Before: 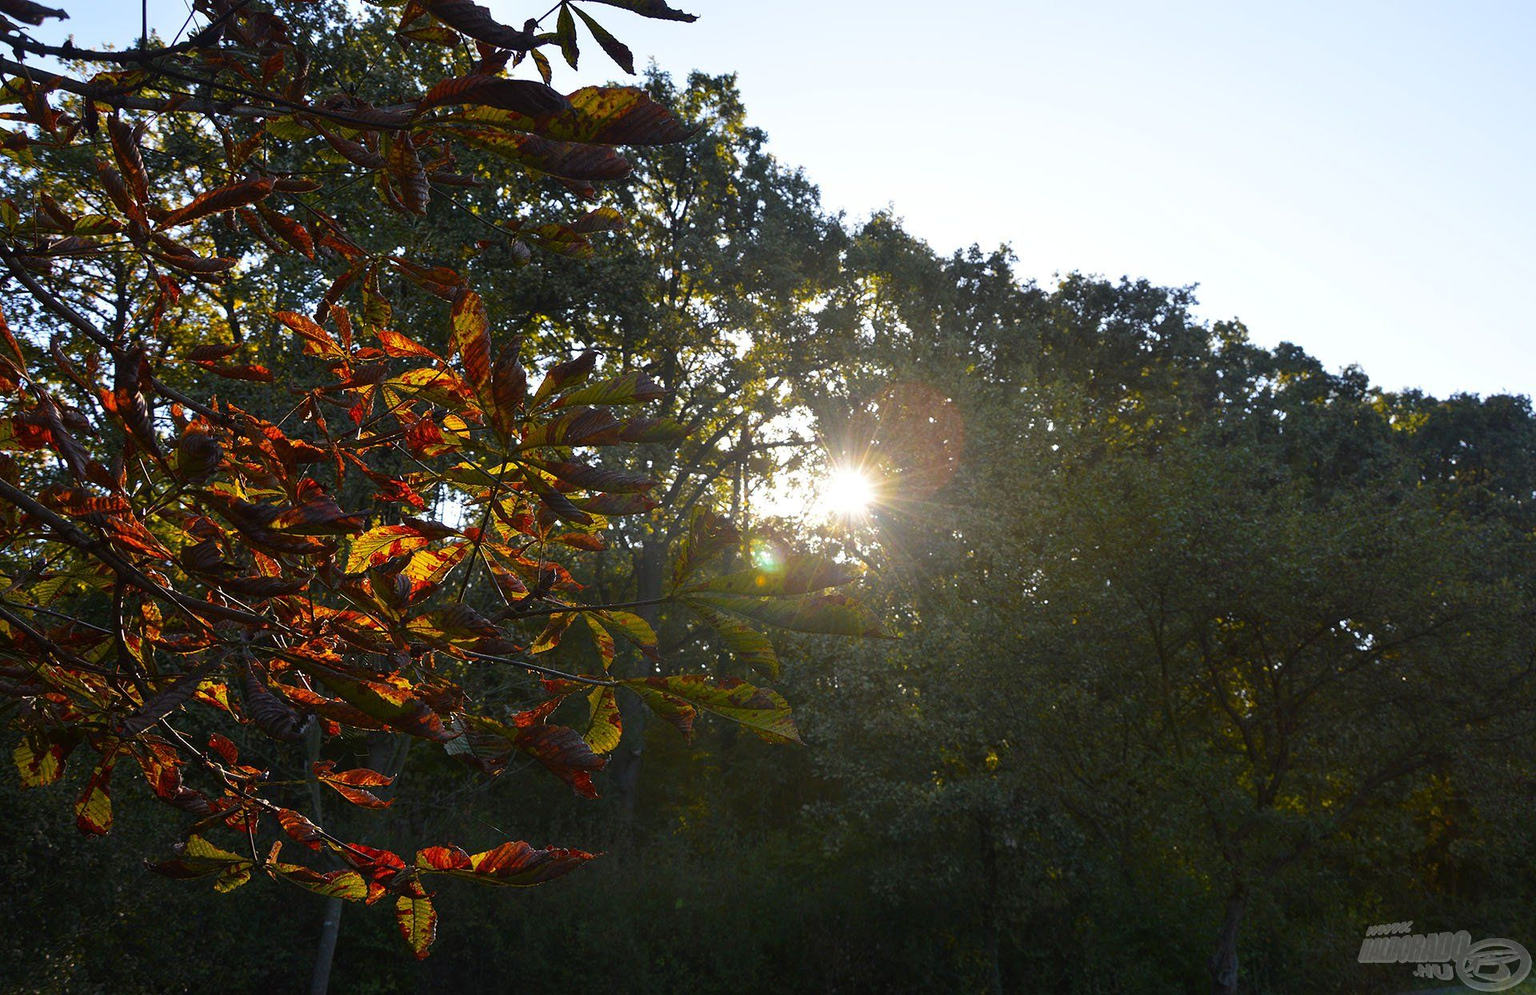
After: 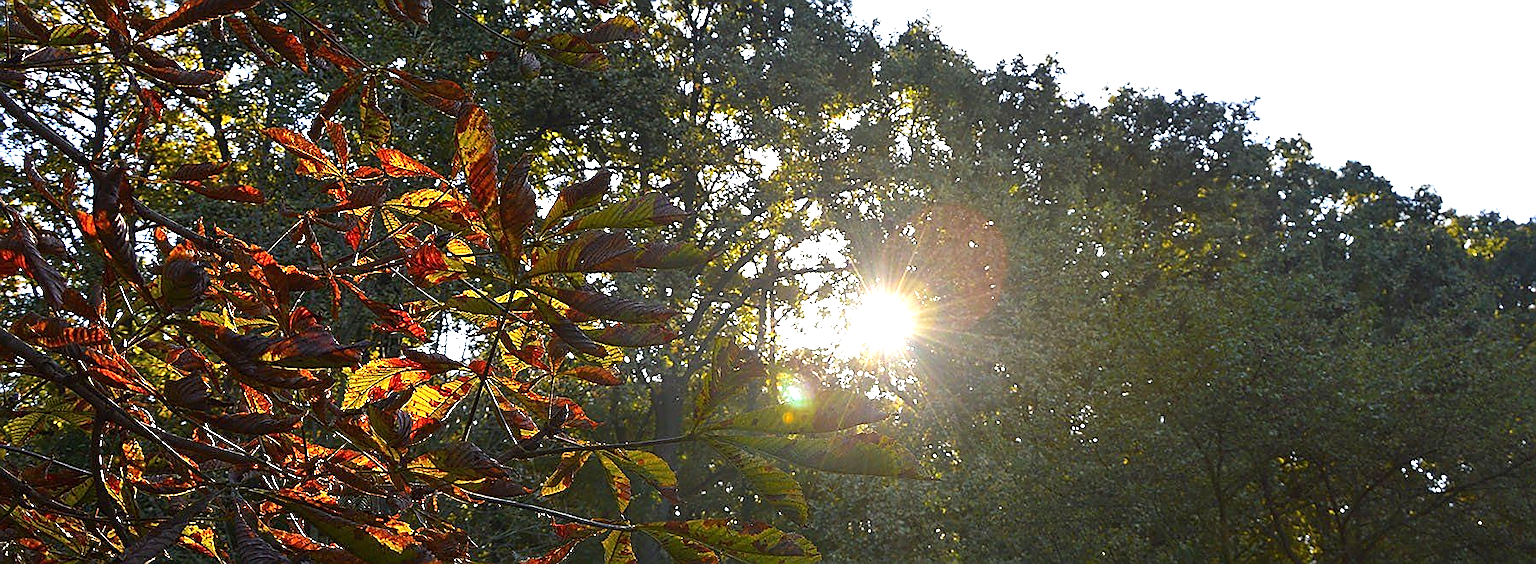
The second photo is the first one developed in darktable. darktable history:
sharpen: radius 1.383, amount 1.244, threshold 0.843
exposure: exposure 0.605 EV, compensate exposure bias true, compensate highlight preservation false
crop: left 1.826%, top 19.445%, right 5.184%, bottom 27.781%
